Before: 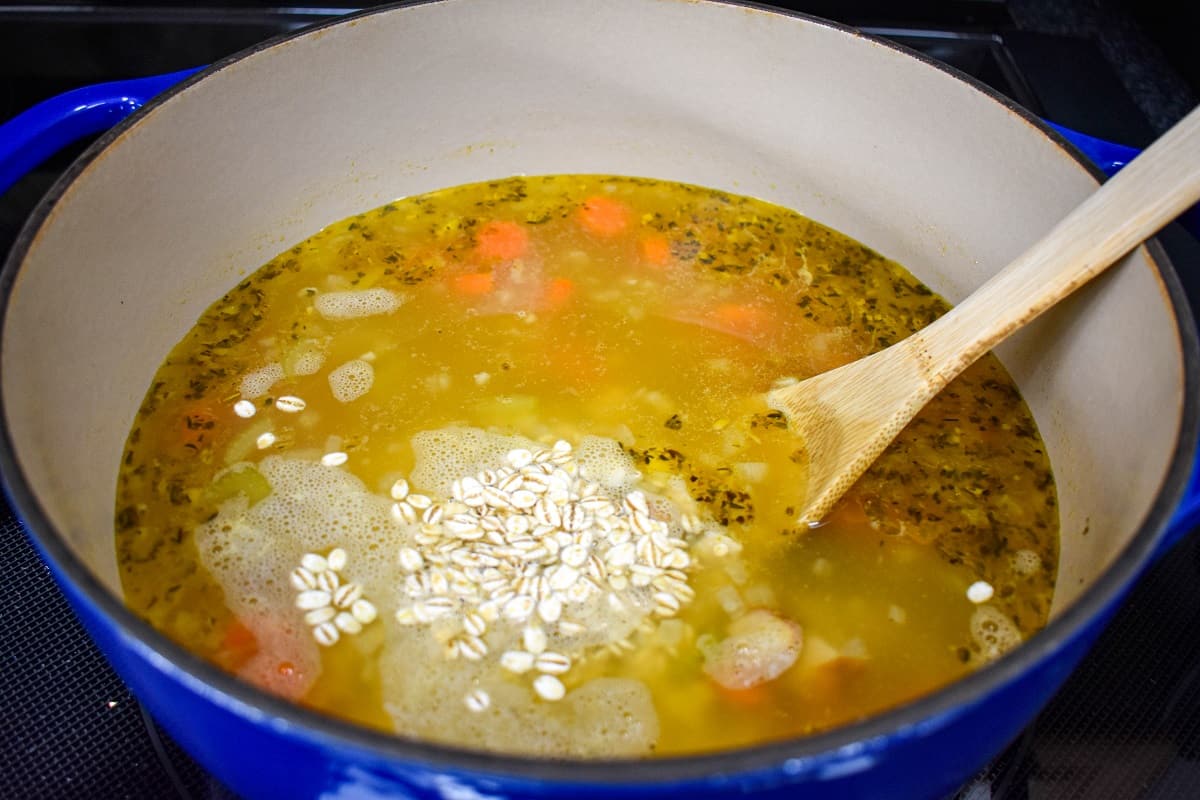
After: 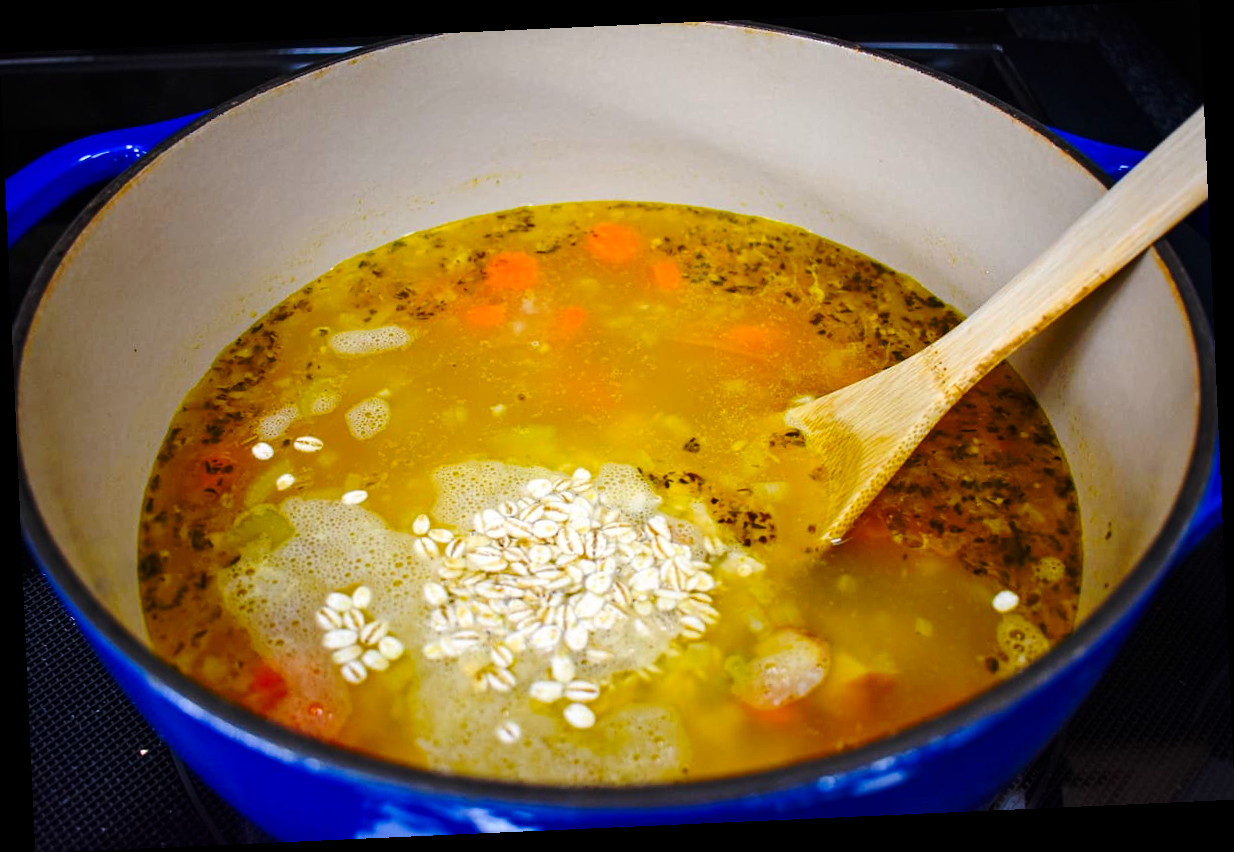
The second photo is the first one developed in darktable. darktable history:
base curve: curves: ch0 [(0, 0) (0.073, 0.04) (0.157, 0.139) (0.492, 0.492) (0.758, 0.758) (1, 1)], preserve colors none
color balance: output saturation 120%
rotate and perspective: rotation -2.56°, automatic cropping off
